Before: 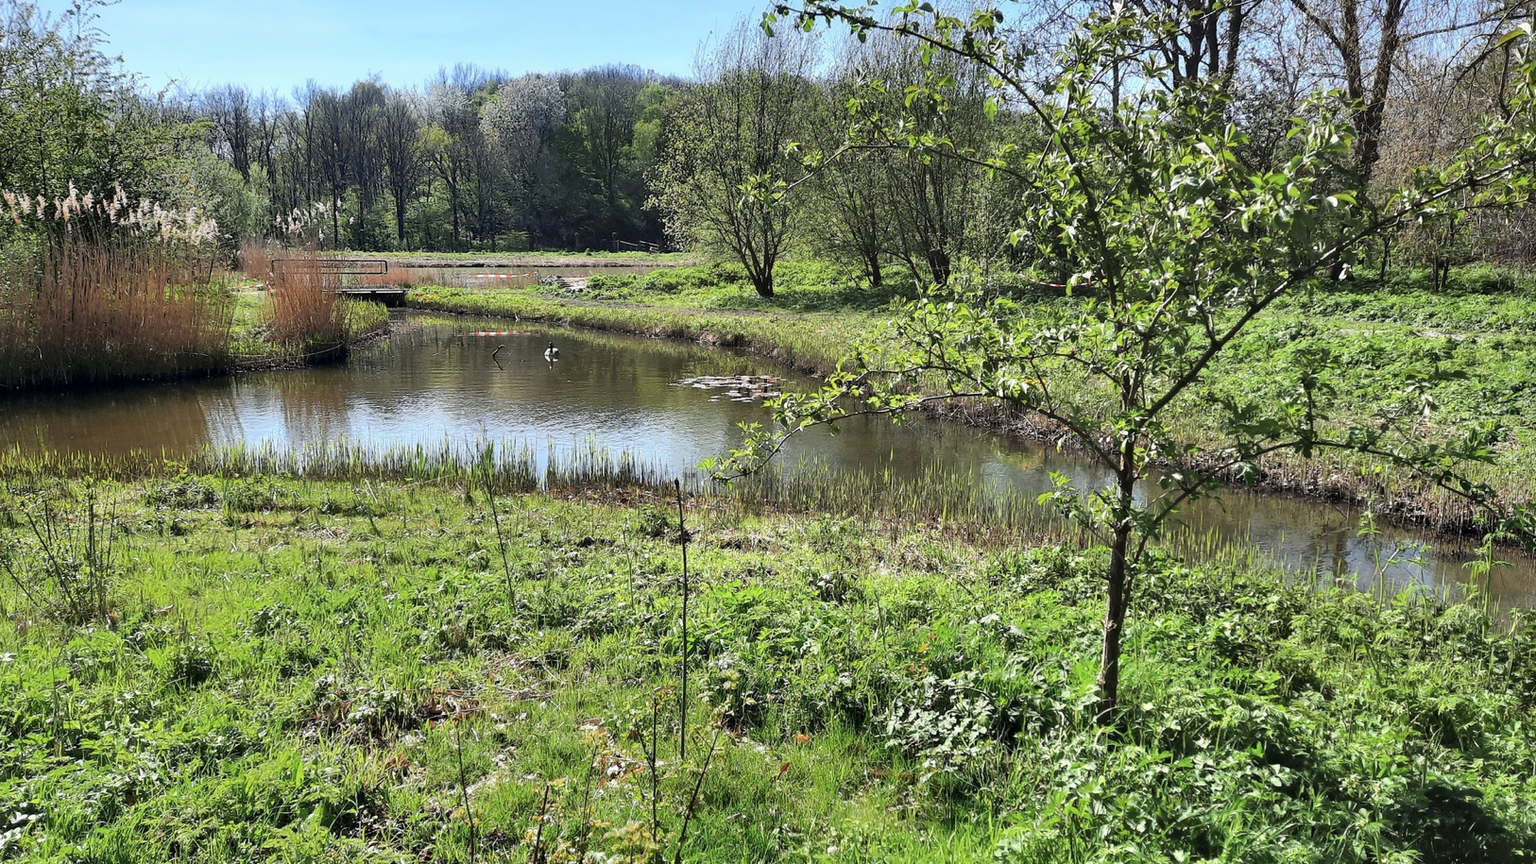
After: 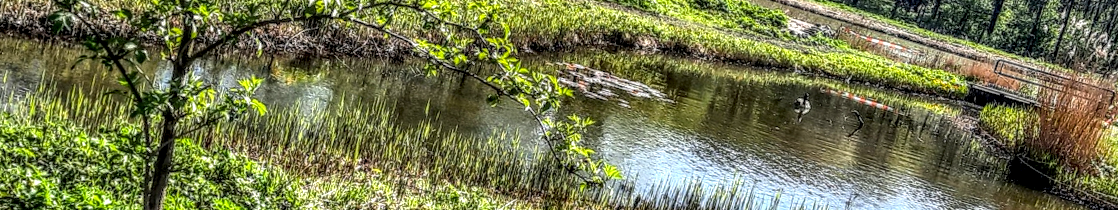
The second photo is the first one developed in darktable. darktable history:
vignetting: fall-off start 116.67%, fall-off radius 59.26%, brightness -0.31, saturation -0.056
local contrast: highlights 0%, shadows 0%, detail 300%, midtone range 0.3
color balance rgb: perceptual saturation grading › global saturation 30%, global vibrance 20%
crop and rotate: angle 16.12°, top 30.835%, bottom 35.653%
